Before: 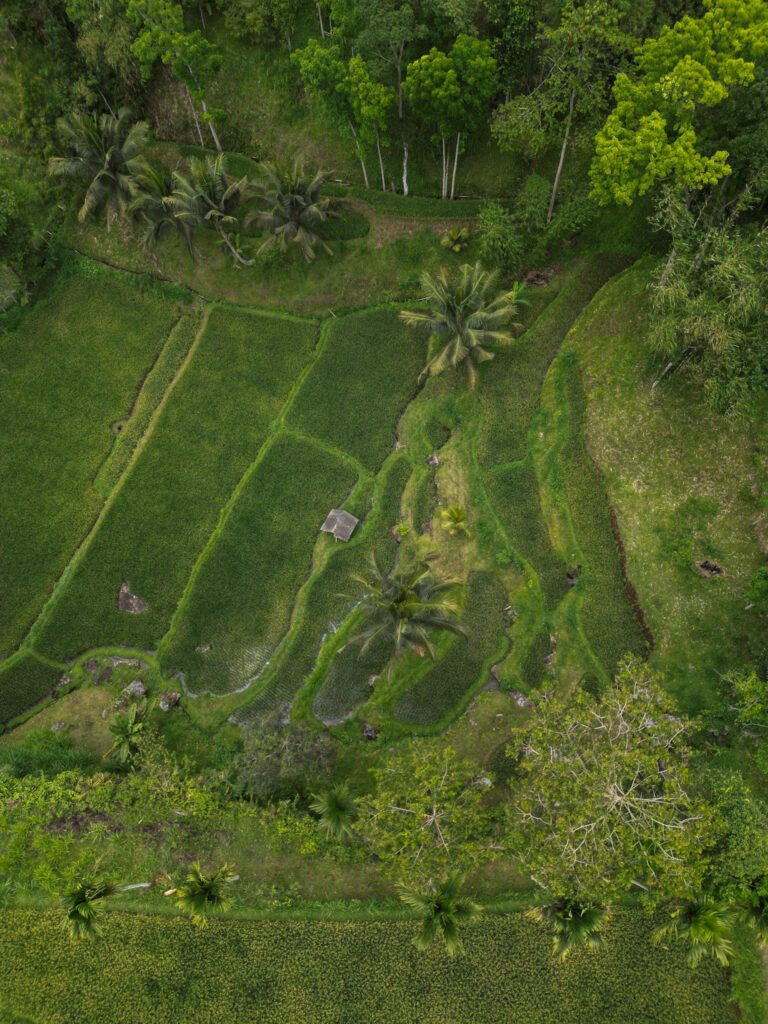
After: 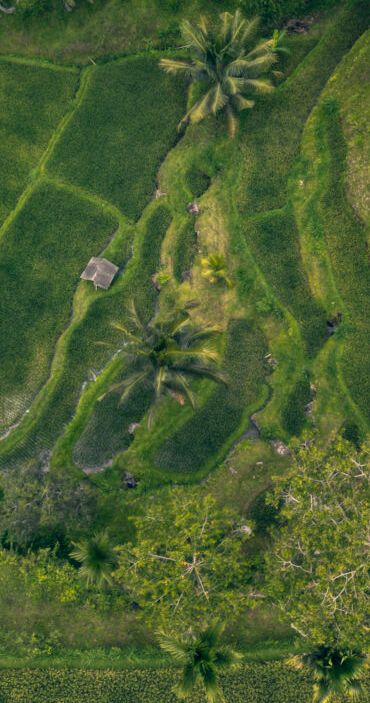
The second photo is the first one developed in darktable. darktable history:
contrast equalizer: y [[0.536, 0.565, 0.581, 0.516, 0.52, 0.491], [0.5 ×6], [0.5 ×6], [0 ×6], [0 ×6]]
crop: left 31.379%, top 24.658%, right 20.326%, bottom 6.628%
color correction: highlights a* 10.32, highlights b* 14.66, shadows a* -9.59, shadows b* -15.02
